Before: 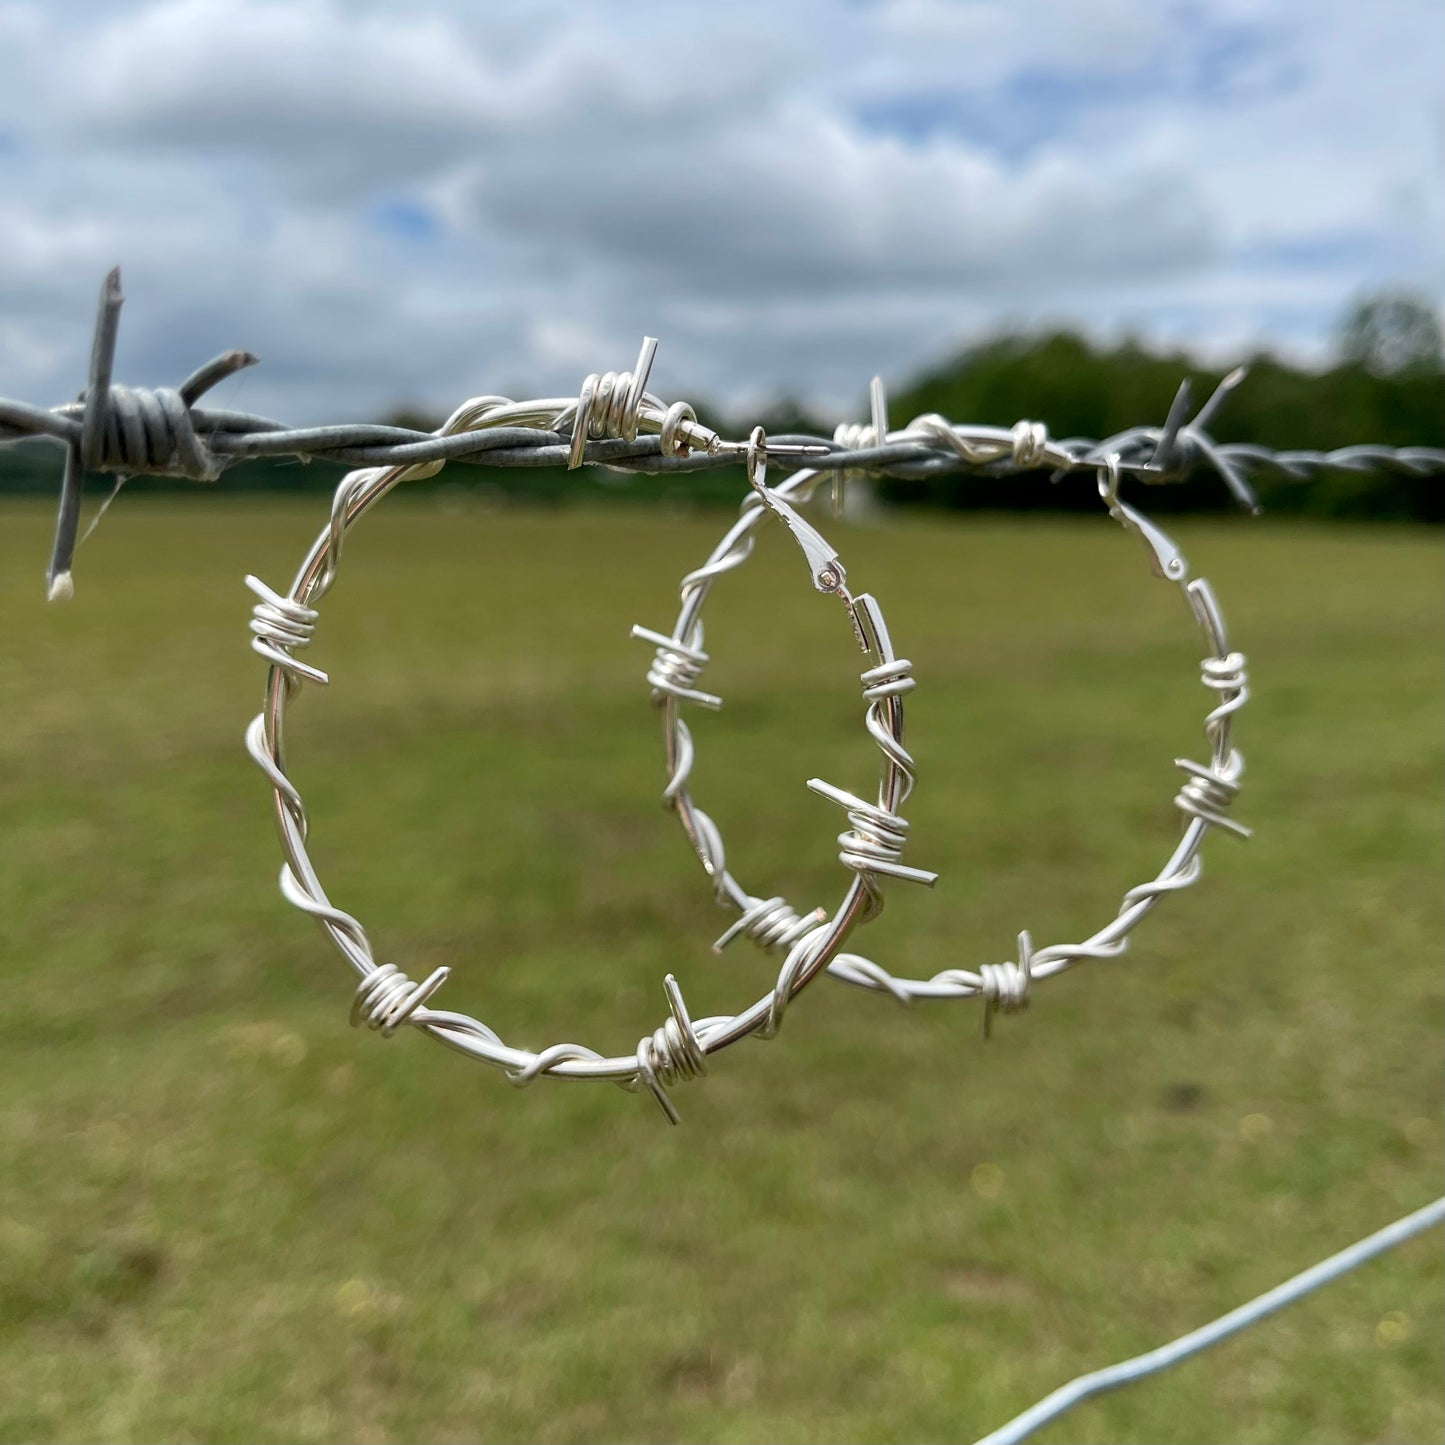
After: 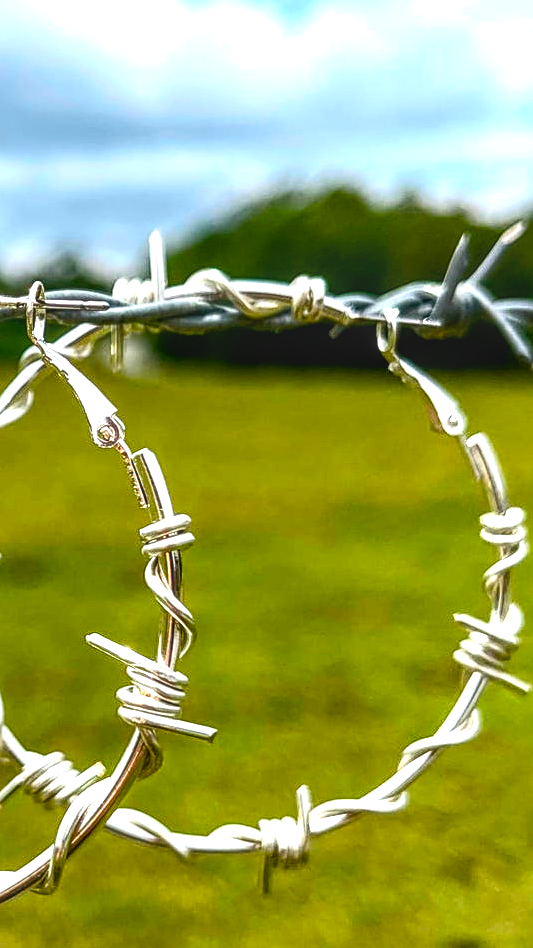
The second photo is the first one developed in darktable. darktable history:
contrast brightness saturation: contrast 0.15, brightness -0.01, saturation 0.1
local contrast: highlights 0%, shadows 0%, detail 133%
sharpen: on, module defaults
exposure: exposure 0.6 EV, compensate highlight preservation false
crop and rotate: left 49.936%, top 10.094%, right 13.136%, bottom 24.256%
color balance rgb: linear chroma grading › global chroma 9%, perceptual saturation grading › global saturation 36%, perceptual saturation grading › shadows 35%, perceptual brilliance grading › global brilliance 15%, perceptual brilliance grading › shadows -35%, global vibrance 15%
white balance: red 1, blue 1
